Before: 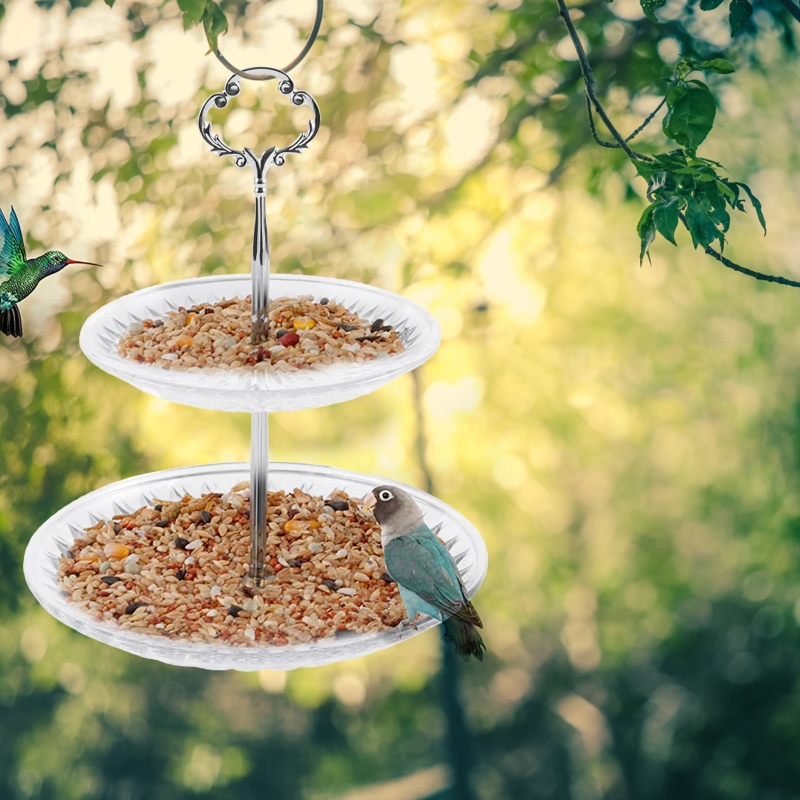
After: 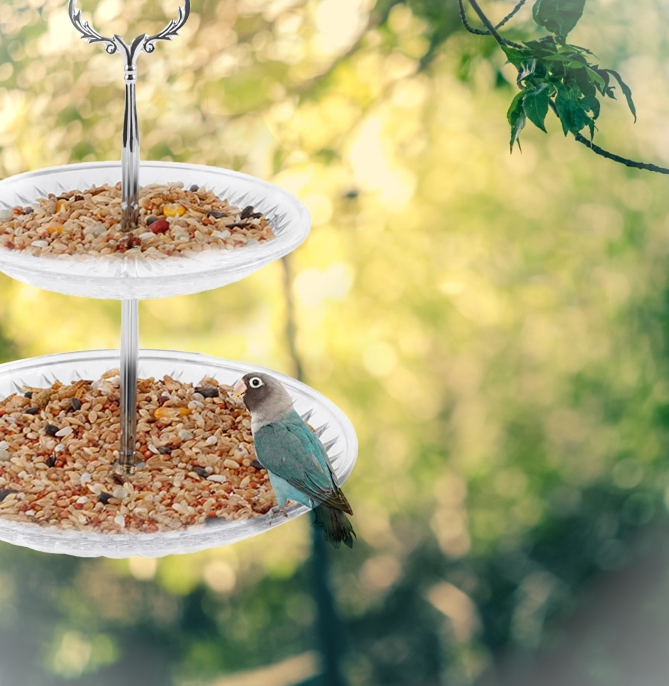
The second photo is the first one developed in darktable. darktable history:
vignetting: fall-off start 100%, brightness 0.3, saturation 0
crop: left 16.315%, top 14.246%
